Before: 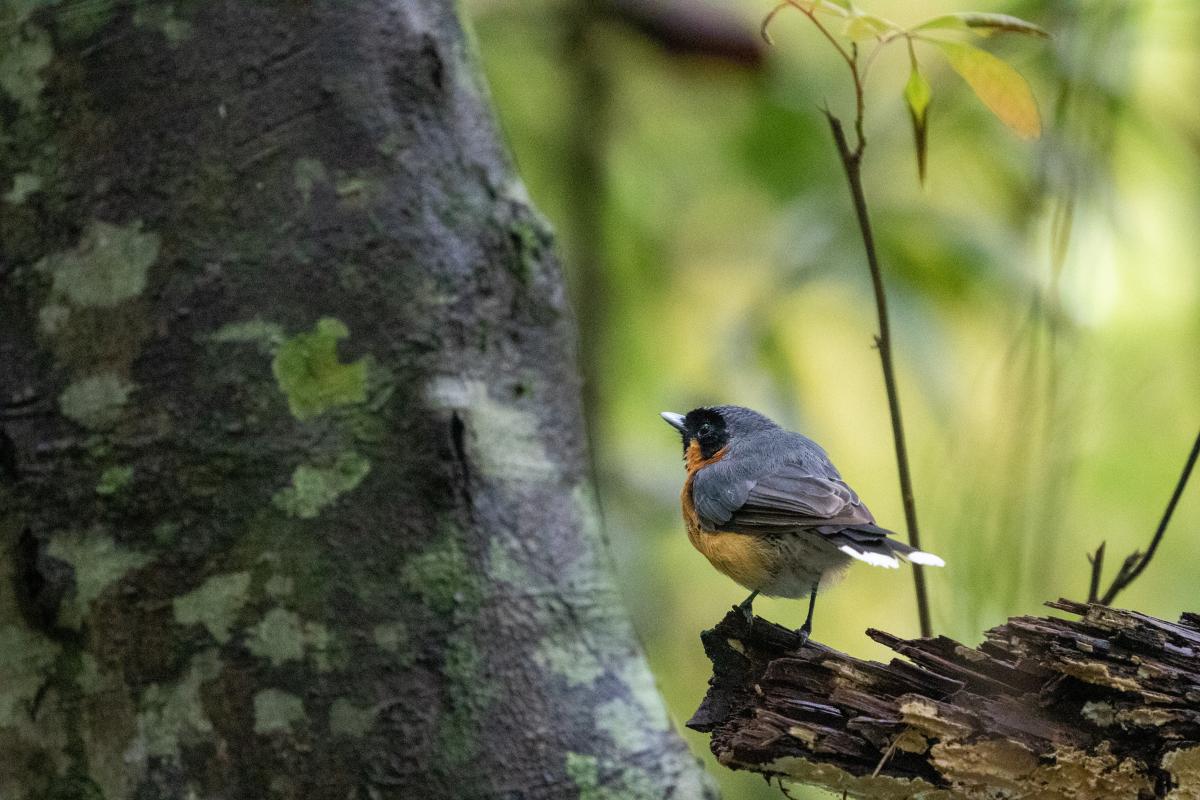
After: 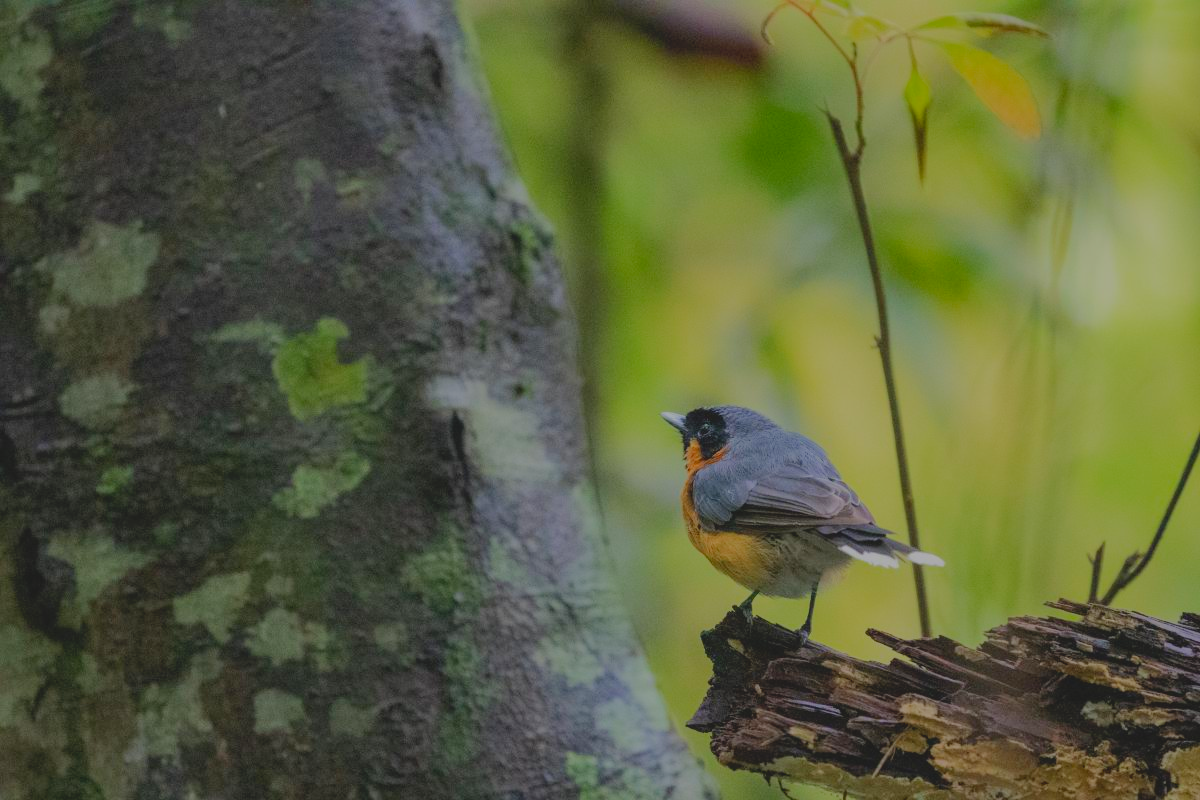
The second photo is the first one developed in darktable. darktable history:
tone equalizer: -8 EV -0.031 EV, -7 EV 0.036 EV, -6 EV -0.008 EV, -5 EV 0.004 EV, -4 EV -0.032 EV, -3 EV -0.228 EV, -2 EV -0.642 EV, -1 EV -0.995 EV, +0 EV -0.991 EV, edges refinement/feathering 500, mask exposure compensation -1.57 EV, preserve details no
contrast brightness saturation: contrast -0.202, saturation 0.185
